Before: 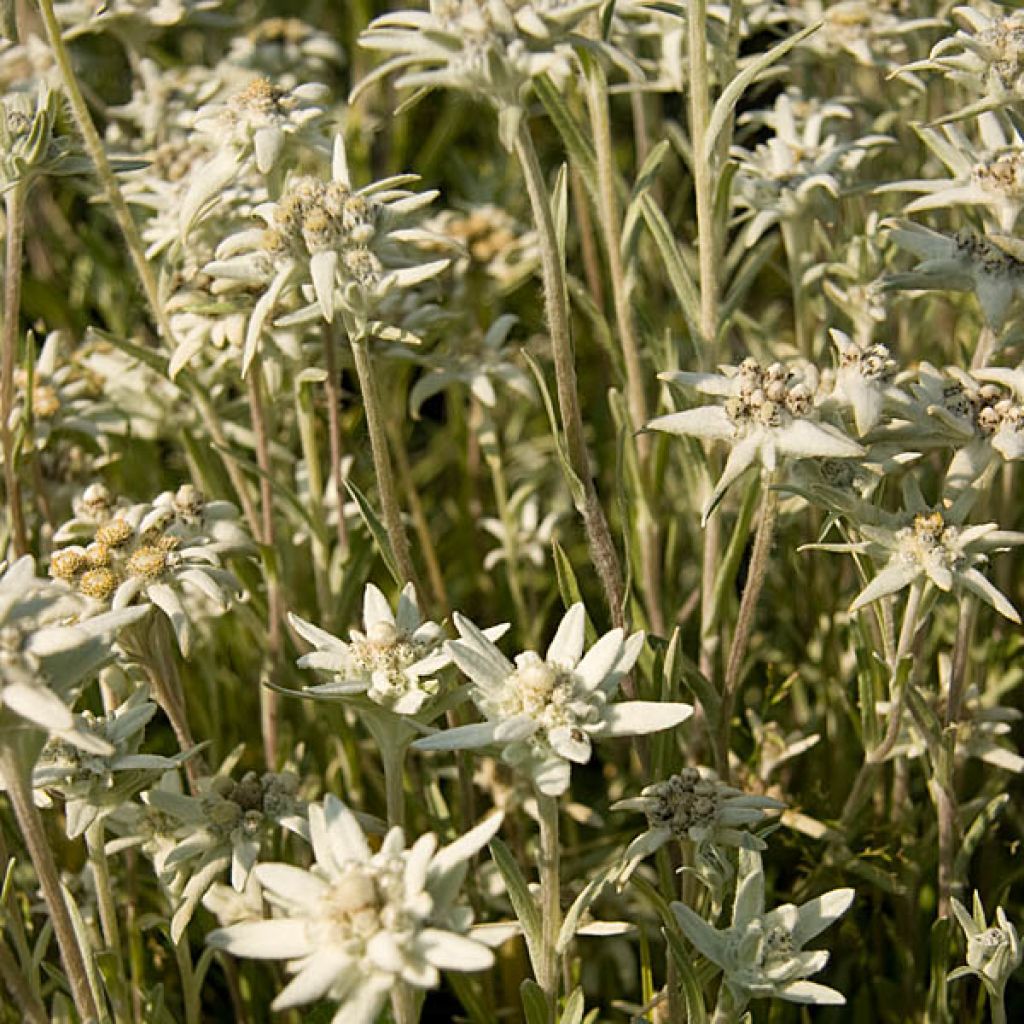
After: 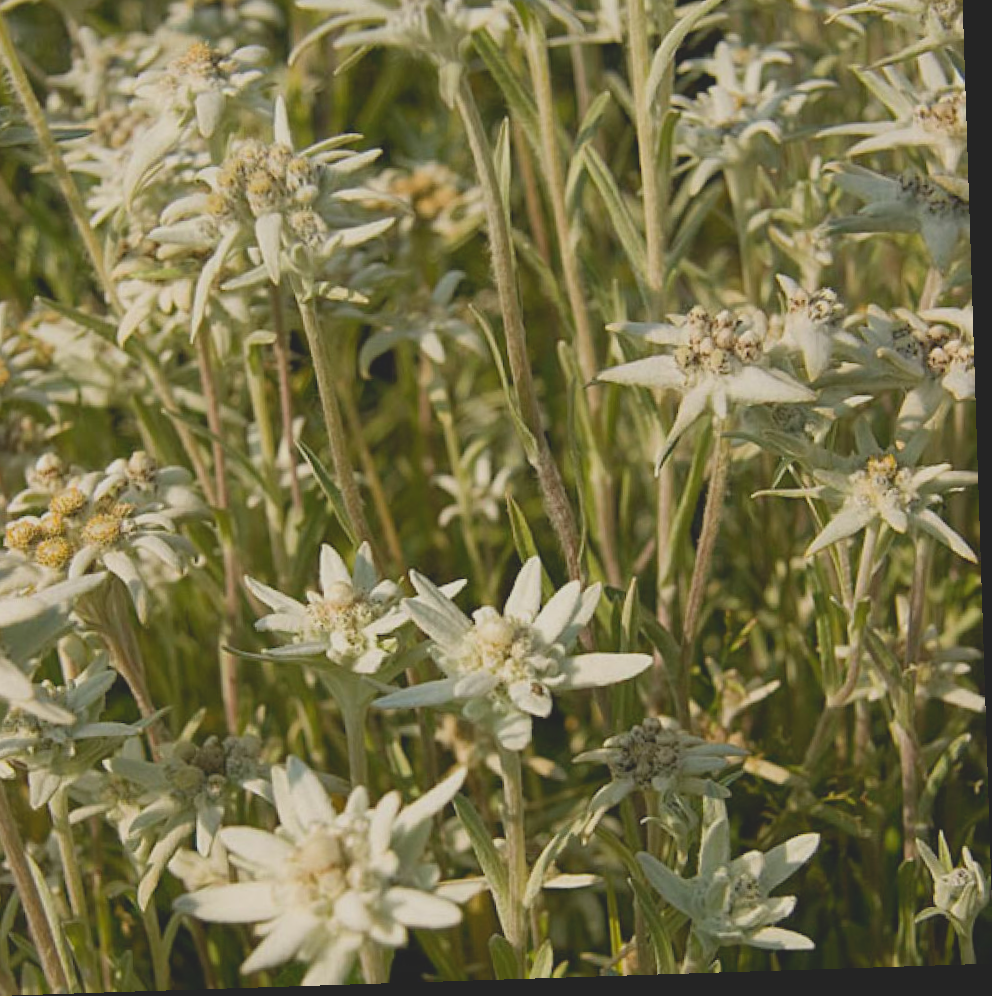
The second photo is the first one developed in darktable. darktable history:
crop and rotate: angle 1.86°, left 6.068%, top 5.717%
contrast brightness saturation: contrast -0.283
